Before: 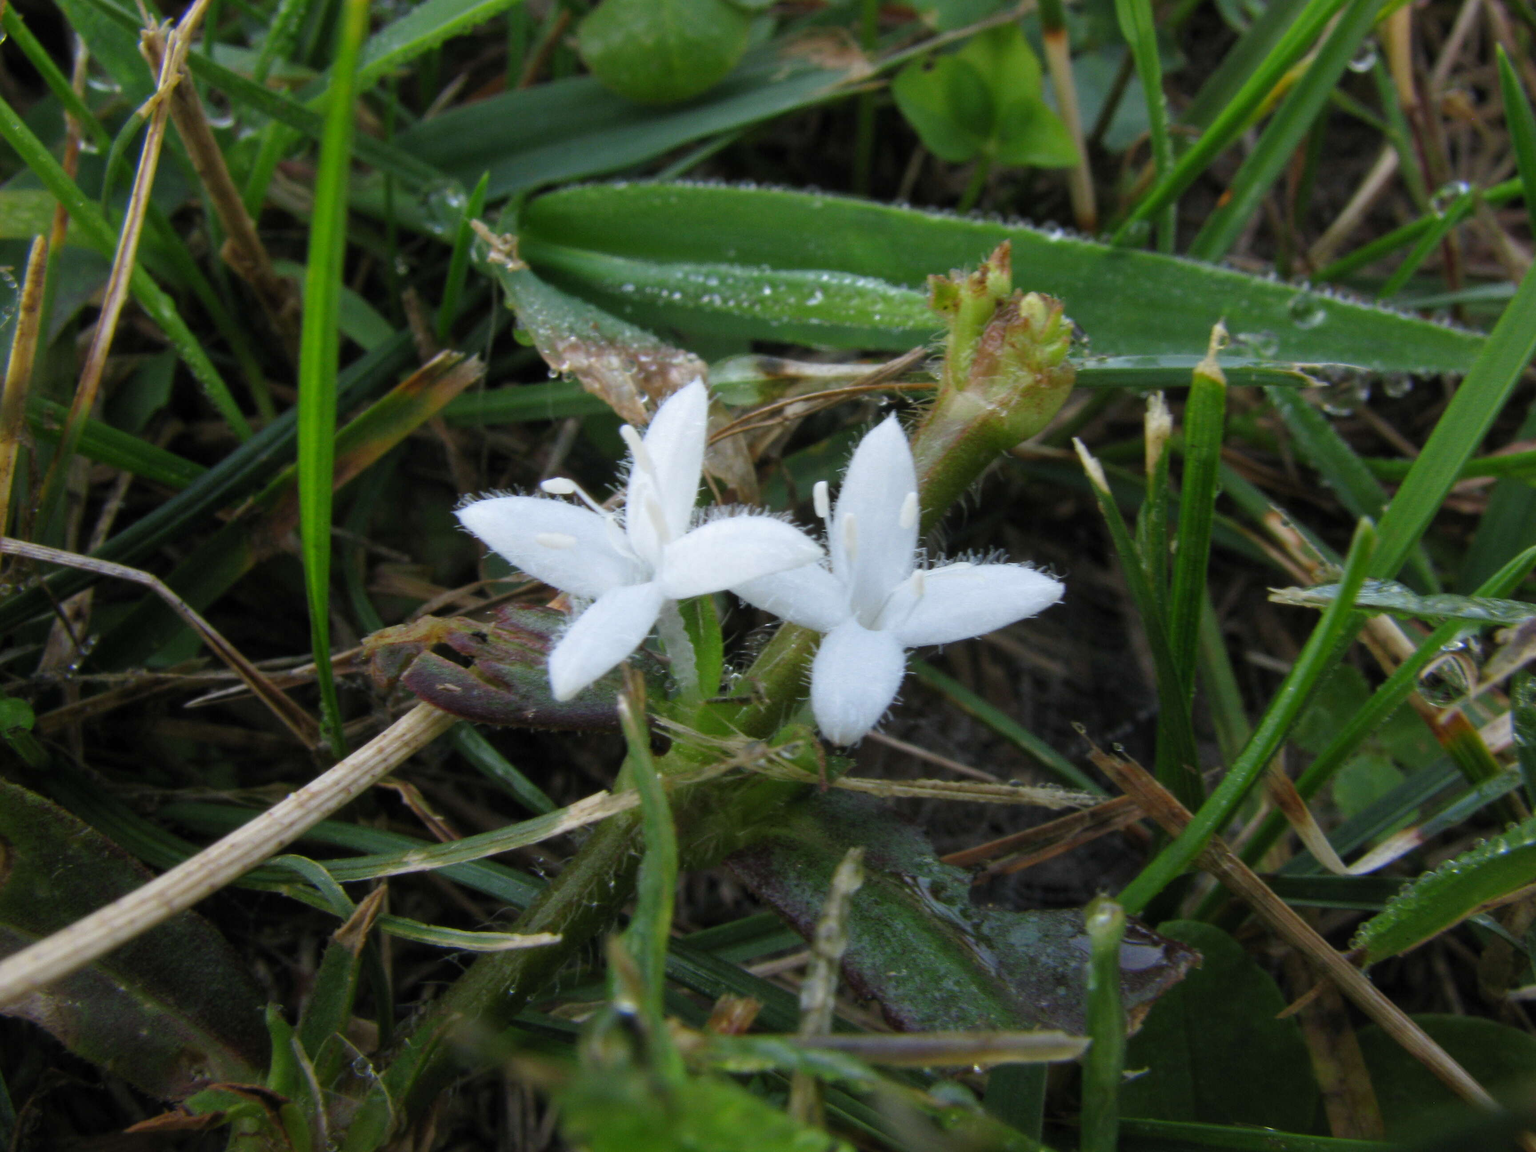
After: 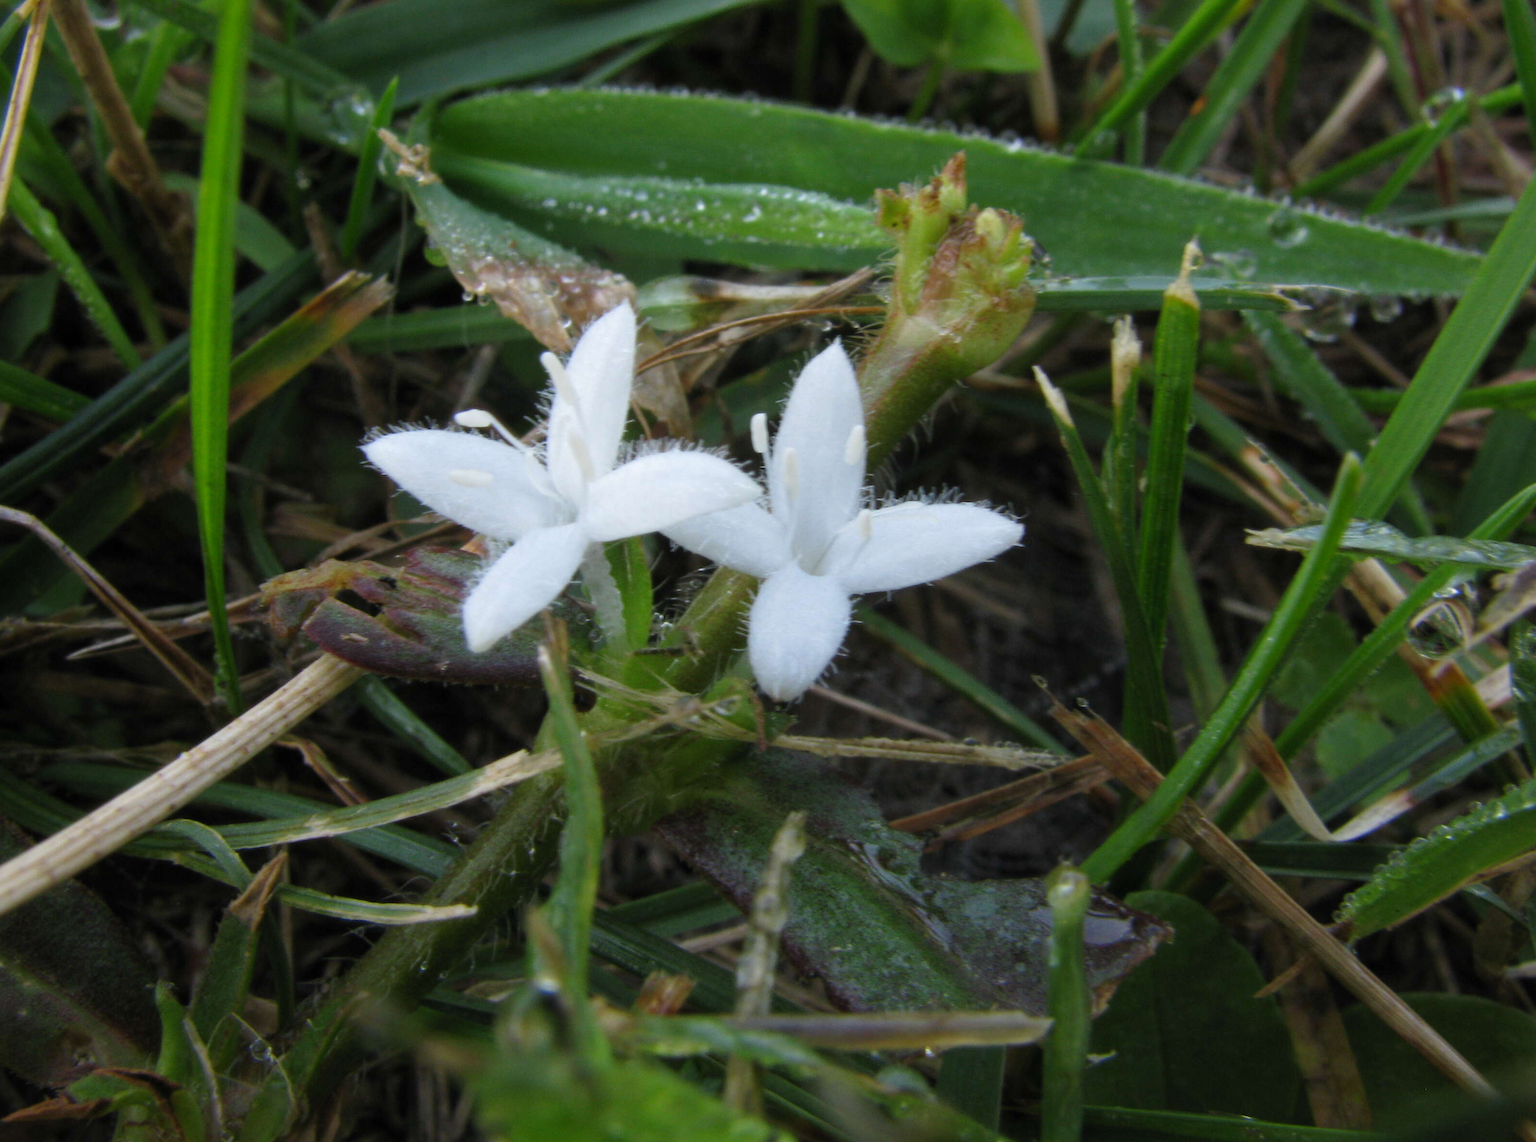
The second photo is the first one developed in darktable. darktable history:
crop and rotate: left 8.018%, top 8.83%
